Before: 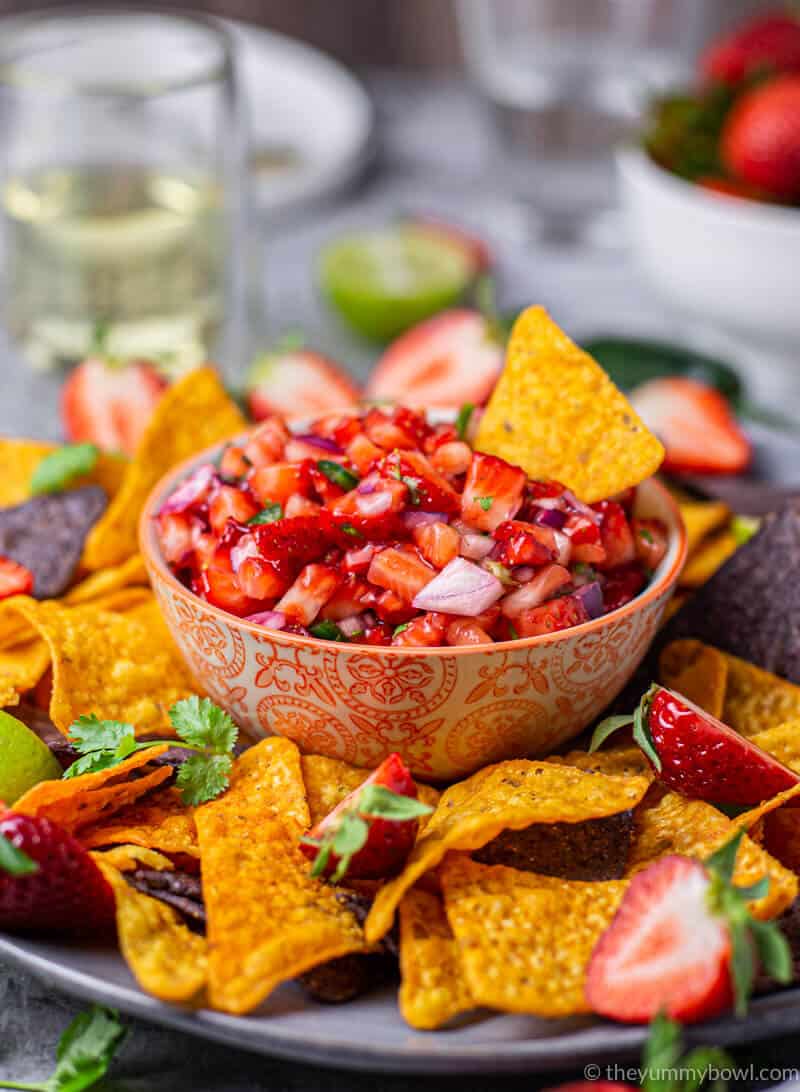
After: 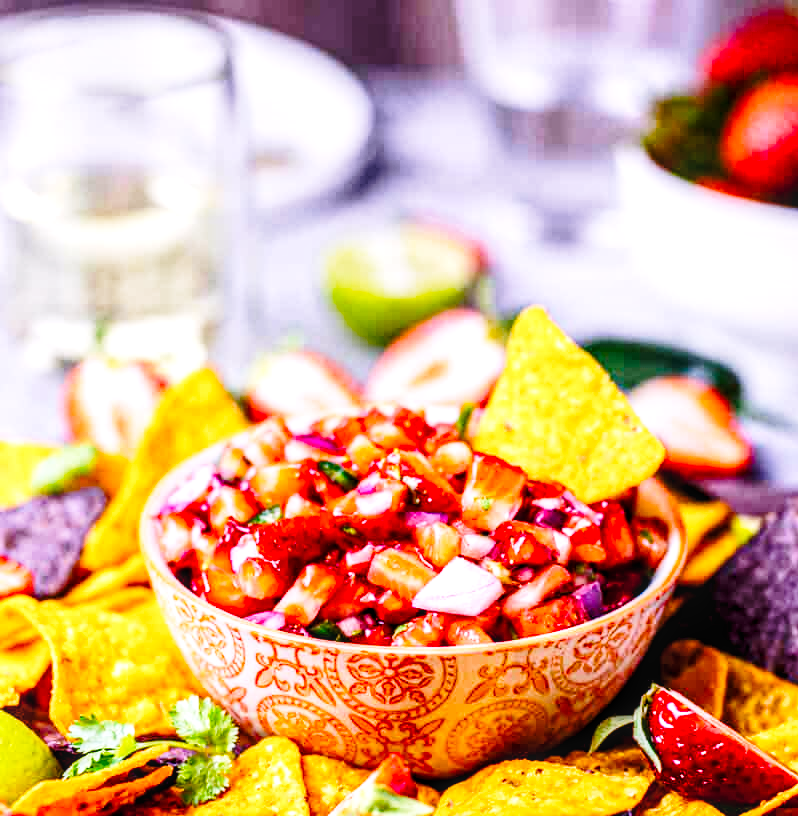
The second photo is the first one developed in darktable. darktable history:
local contrast: on, module defaults
crop: bottom 24.967%
base curve: curves: ch0 [(0, 0) (0.028, 0.03) (0.121, 0.232) (0.46, 0.748) (0.859, 0.968) (1, 1)], preserve colors none
color balance rgb: global offset › luminance -0.51%, perceptual saturation grading › global saturation 27.53%, perceptual saturation grading › highlights -25%, perceptual saturation grading › shadows 25%, perceptual brilliance grading › highlights 6.62%, perceptual brilliance grading › mid-tones 17.07%, perceptual brilliance grading › shadows -5.23%
white balance: red 1.042, blue 1.17
tone equalizer: -8 EV -0.417 EV, -7 EV -0.389 EV, -6 EV -0.333 EV, -5 EV -0.222 EV, -3 EV 0.222 EV, -2 EV 0.333 EV, -1 EV 0.389 EV, +0 EV 0.417 EV, edges refinement/feathering 500, mask exposure compensation -1.57 EV, preserve details no
